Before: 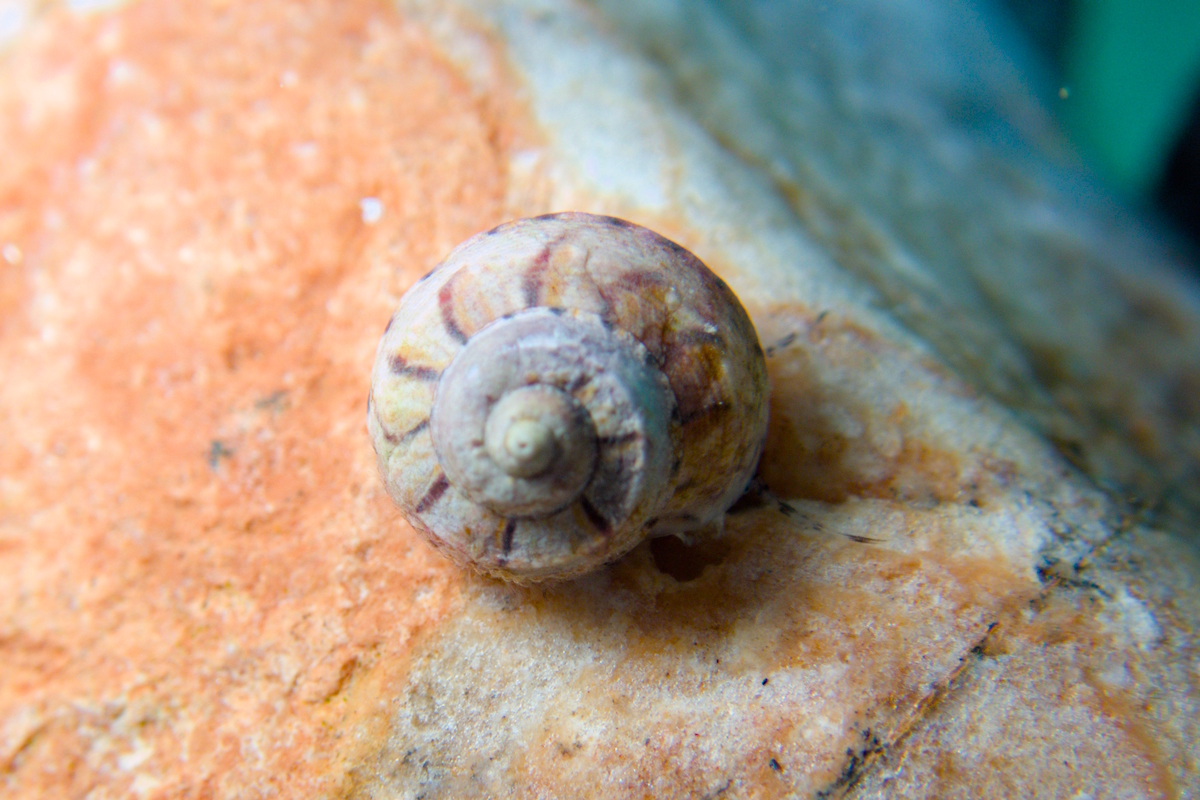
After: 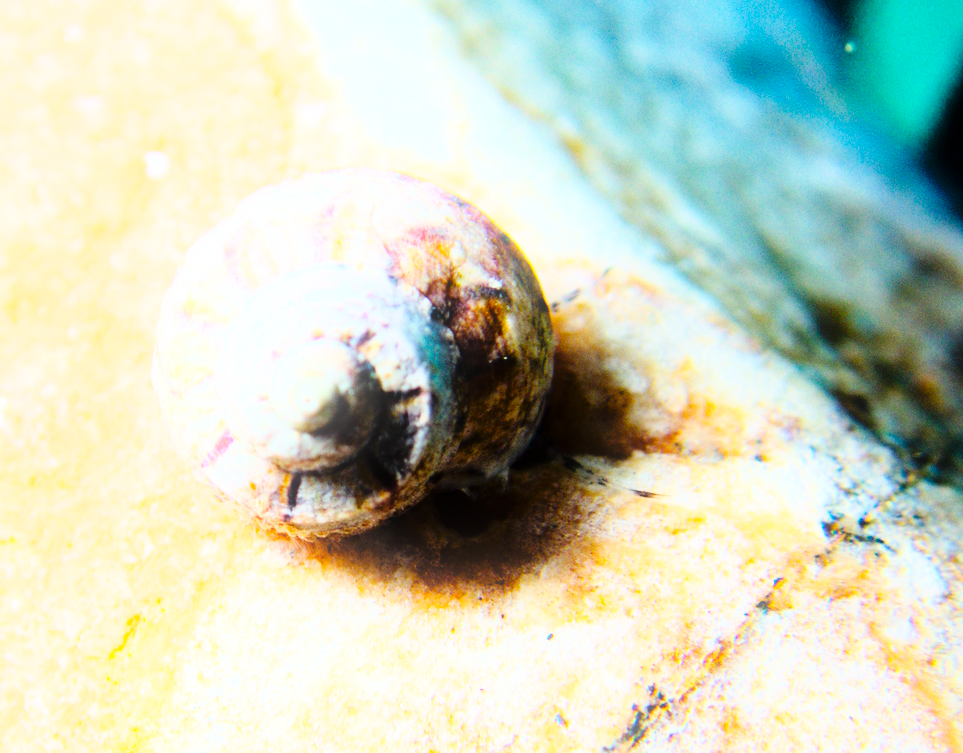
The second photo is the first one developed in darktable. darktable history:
rgb curve: curves: ch0 [(0, 0) (0.21, 0.15) (0.24, 0.21) (0.5, 0.75) (0.75, 0.96) (0.89, 0.99) (1, 1)]; ch1 [(0, 0.02) (0.21, 0.13) (0.25, 0.2) (0.5, 0.67) (0.75, 0.9) (0.89, 0.97) (1, 1)]; ch2 [(0, 0.02) (0.21, 0.13) (0.25, 0.2) (0.5, 0.67) (0.75, 0.9) (0.89, 0.97) (1, 1)], compensate middle gray true
crop and rotate: left 17.959%, top 5.771%, right 1.742%
bloom: size 9%, threshold 100%, strength 7%
base curve: curves: ch0 [(0, 0) (0.036, 0.025) (0.121, 0.166) (0.206, 0.329) (0.605, 0.79) (1, 1)], preserve colors none
color zones: curves: ch0 [(0, 0.613) (0.01, 0.613) (0.245, 0.448) (0.498, 0.529) (0.642, 0.665) (0.879, 0.777) (0.99, 0.613)]; ch1 [(0, 0) (0.143, 0) (0.286, 0) (0.429, 0) (0.571, 0) (0.714, 0) (0.857, 0)], mix -121.96%
